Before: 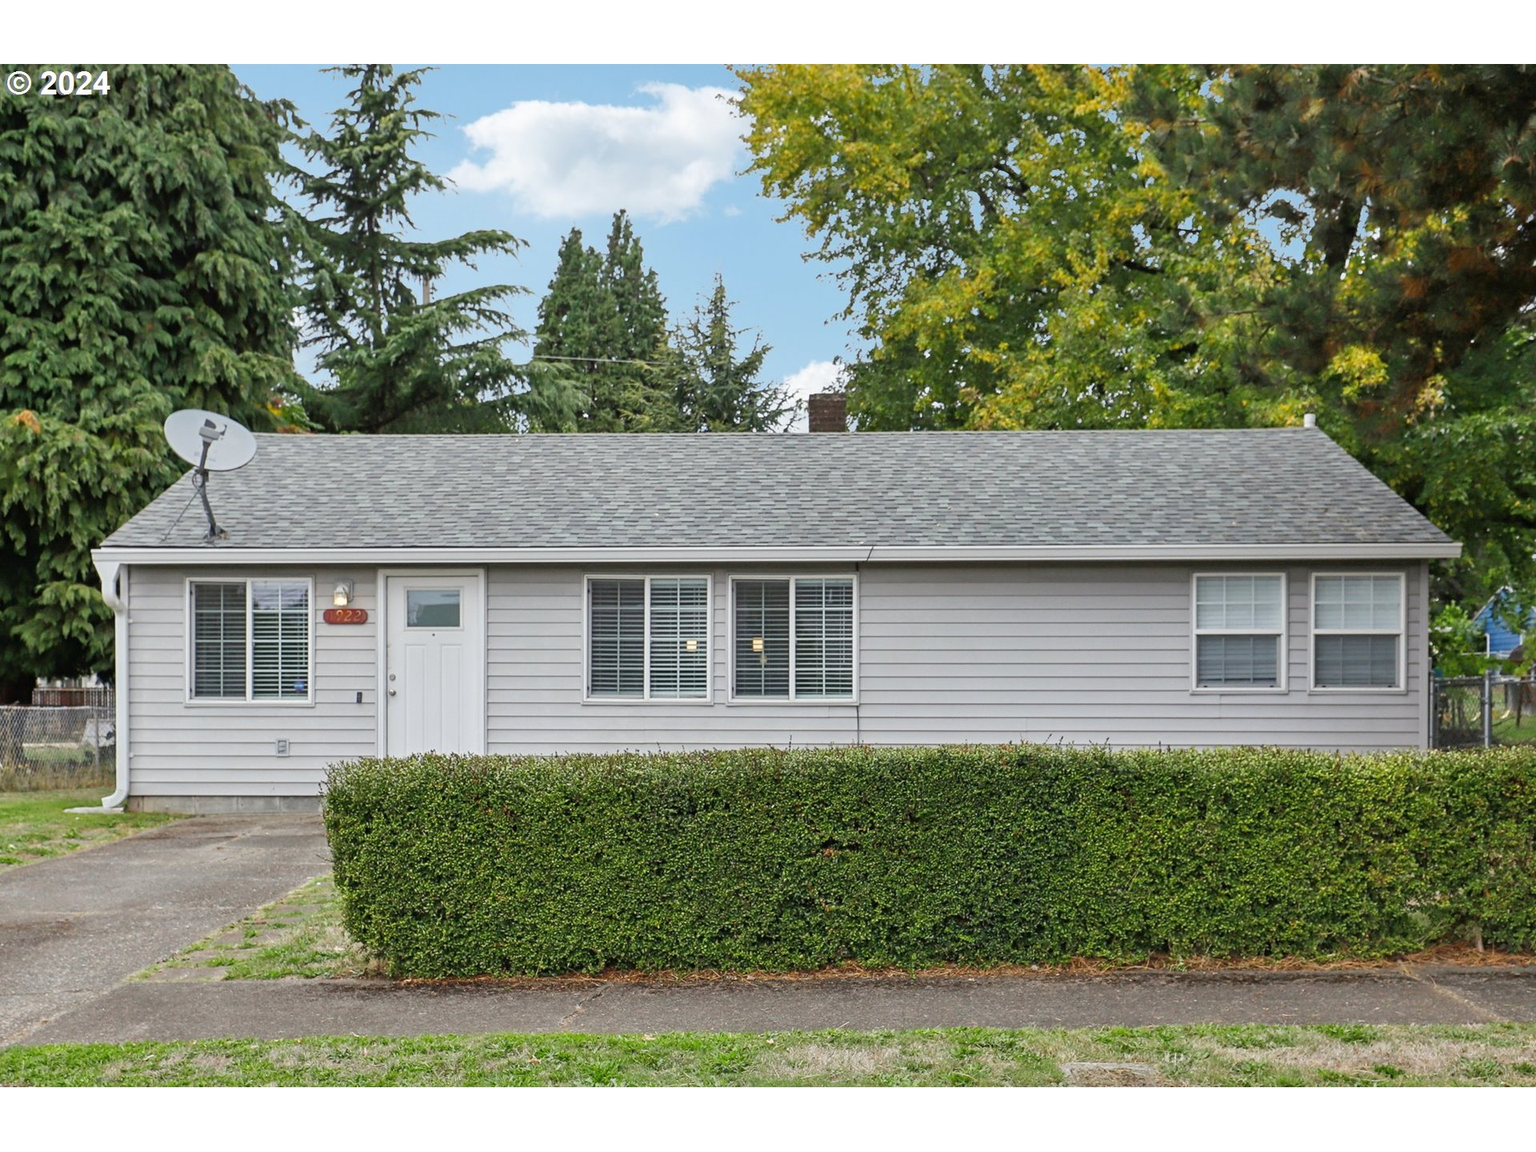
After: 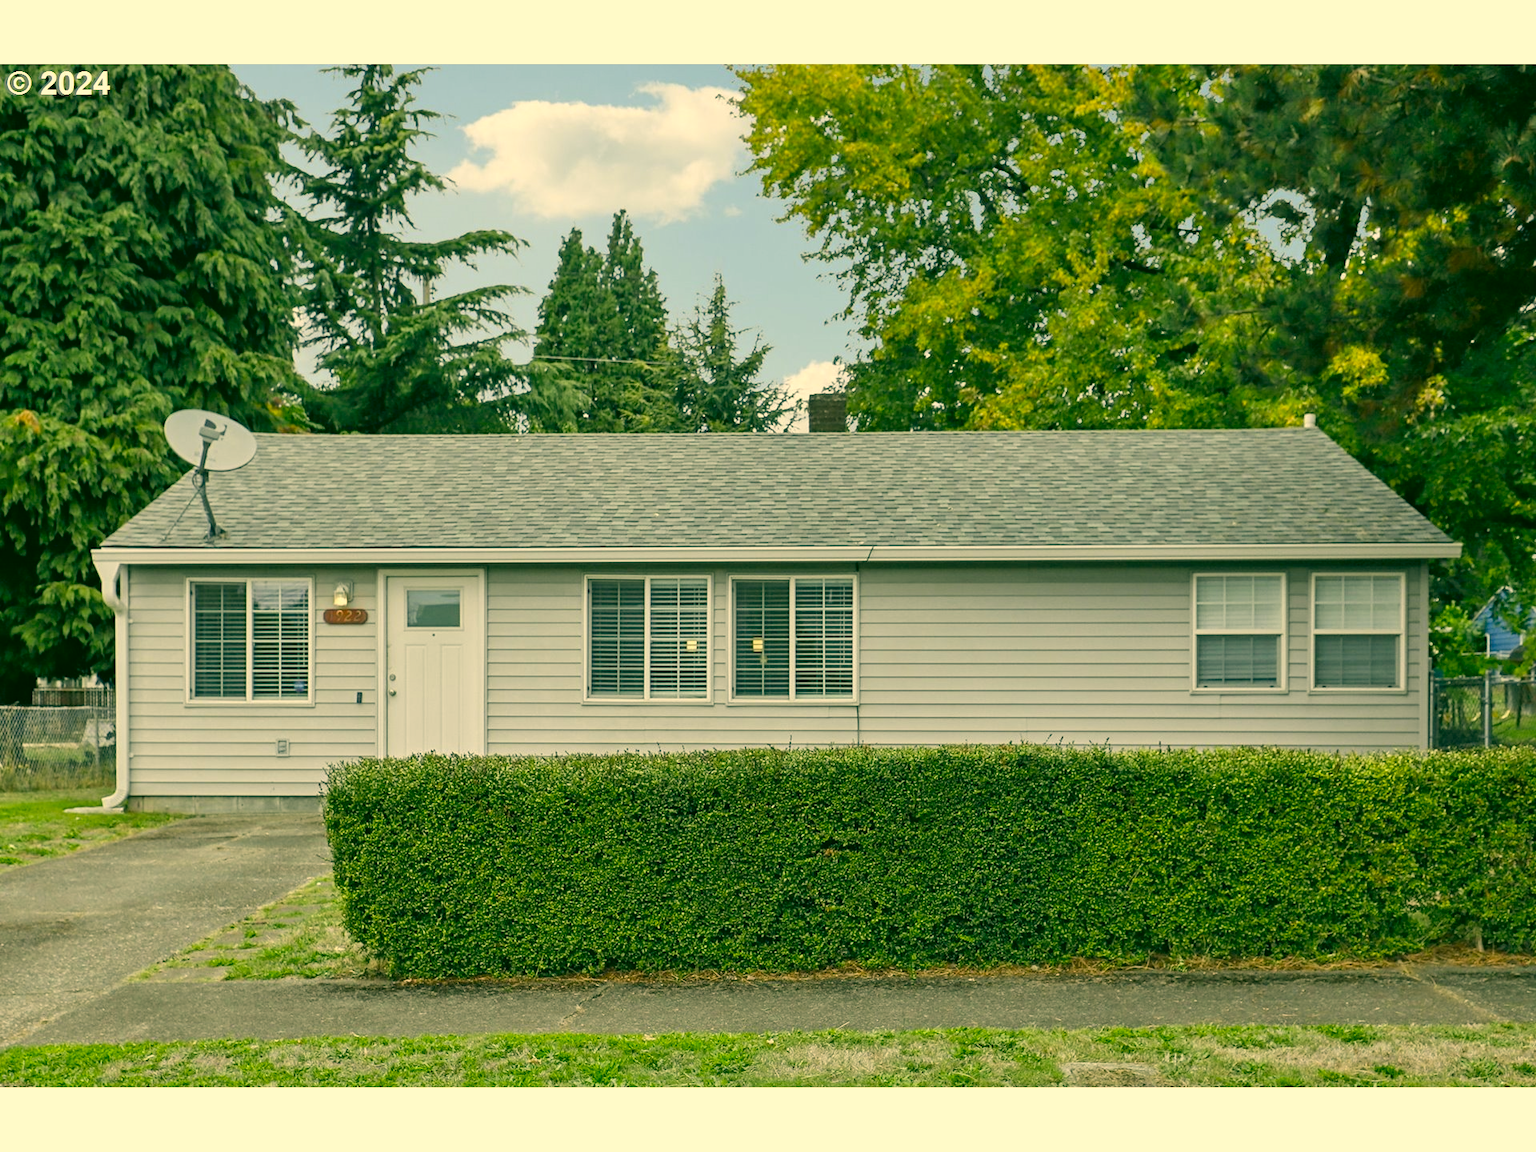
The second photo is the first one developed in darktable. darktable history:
color correction: highlights a* 5.62, highlights b* 33.57, shadows a* -25.86, shadows b* 4.02
color balance rgb: on, module defaults
white balance: red 0.976, blue 1.04
